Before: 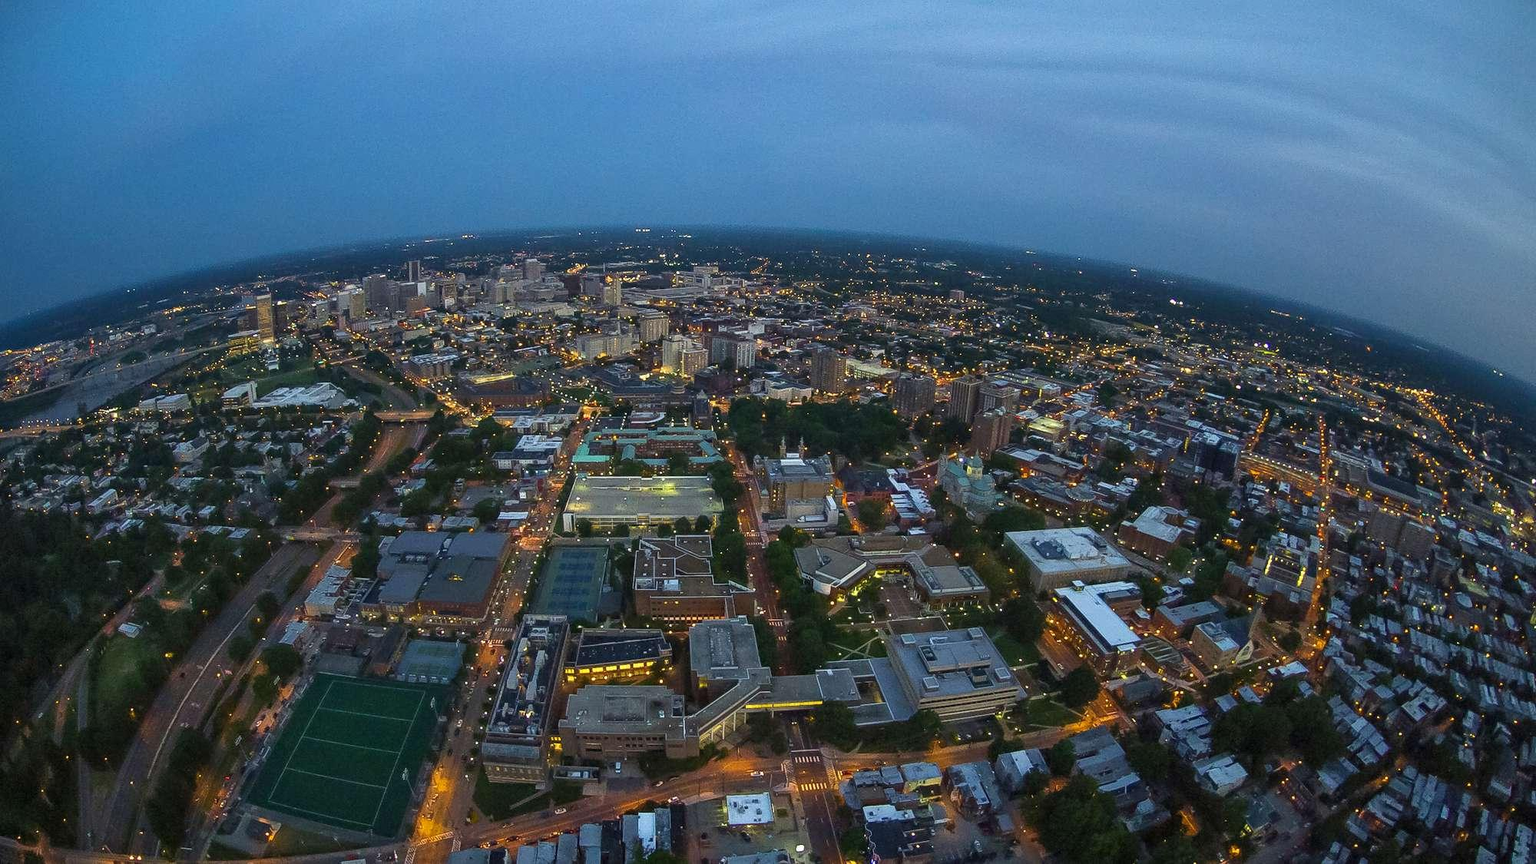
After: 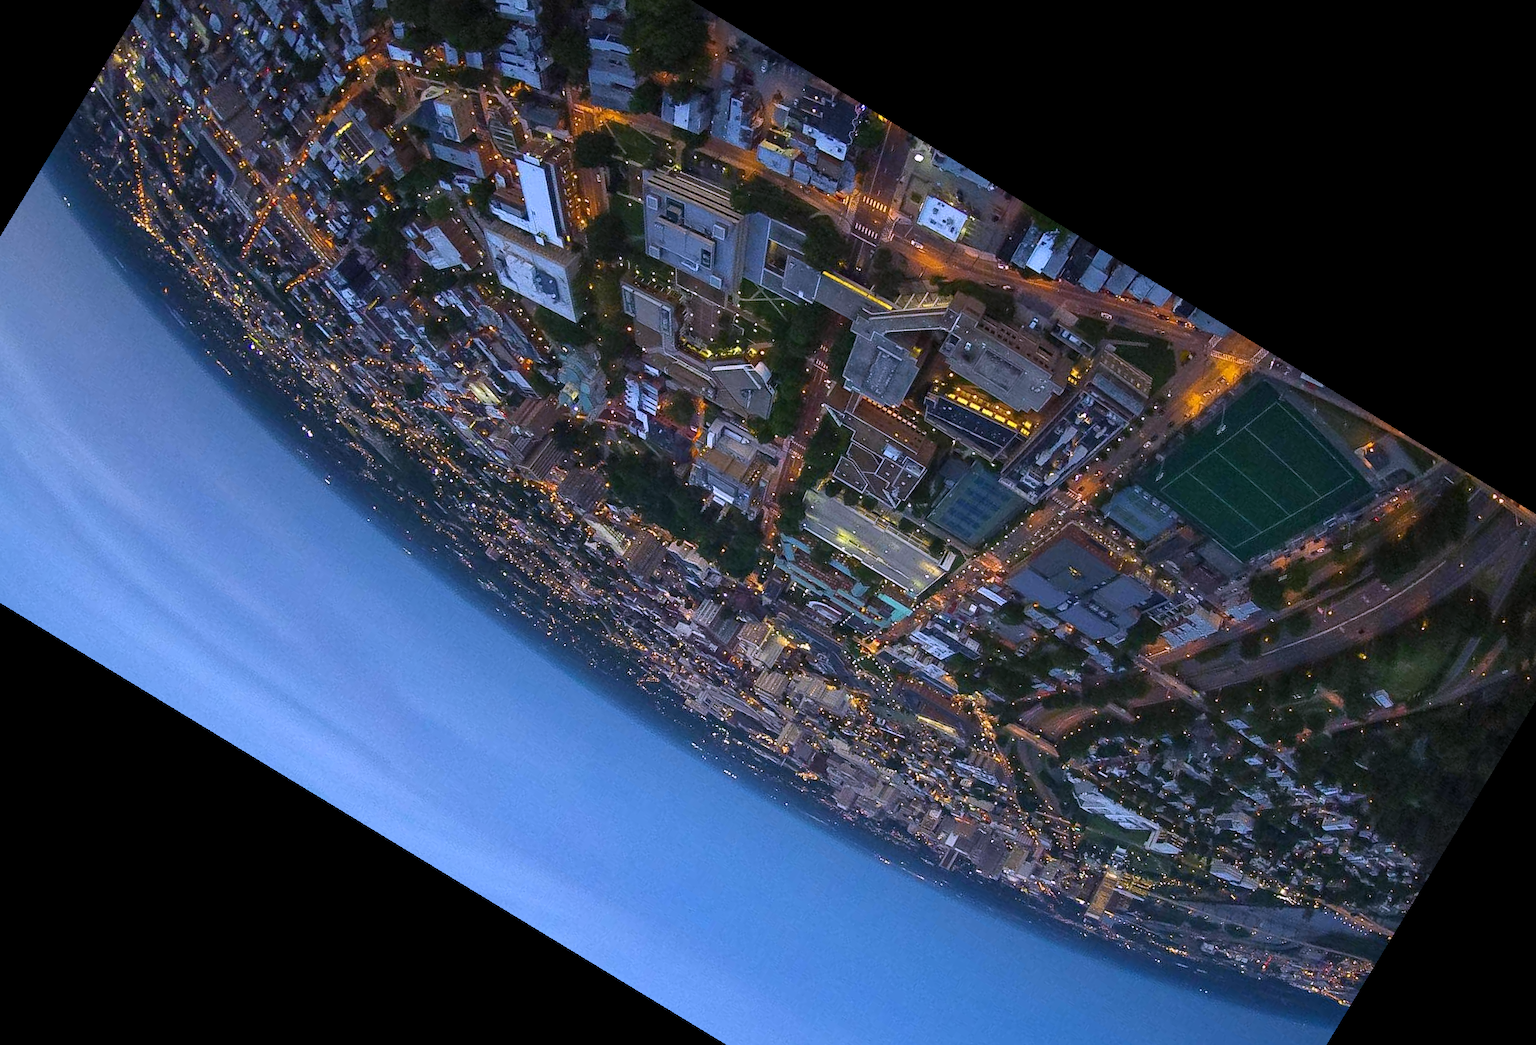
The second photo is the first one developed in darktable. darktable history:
crop and rotate: angle 148.68°, left 9.111%, top 15.603%, right 4.588%, bottom 17.041%
white balance: red 1.042, blue 1.17
